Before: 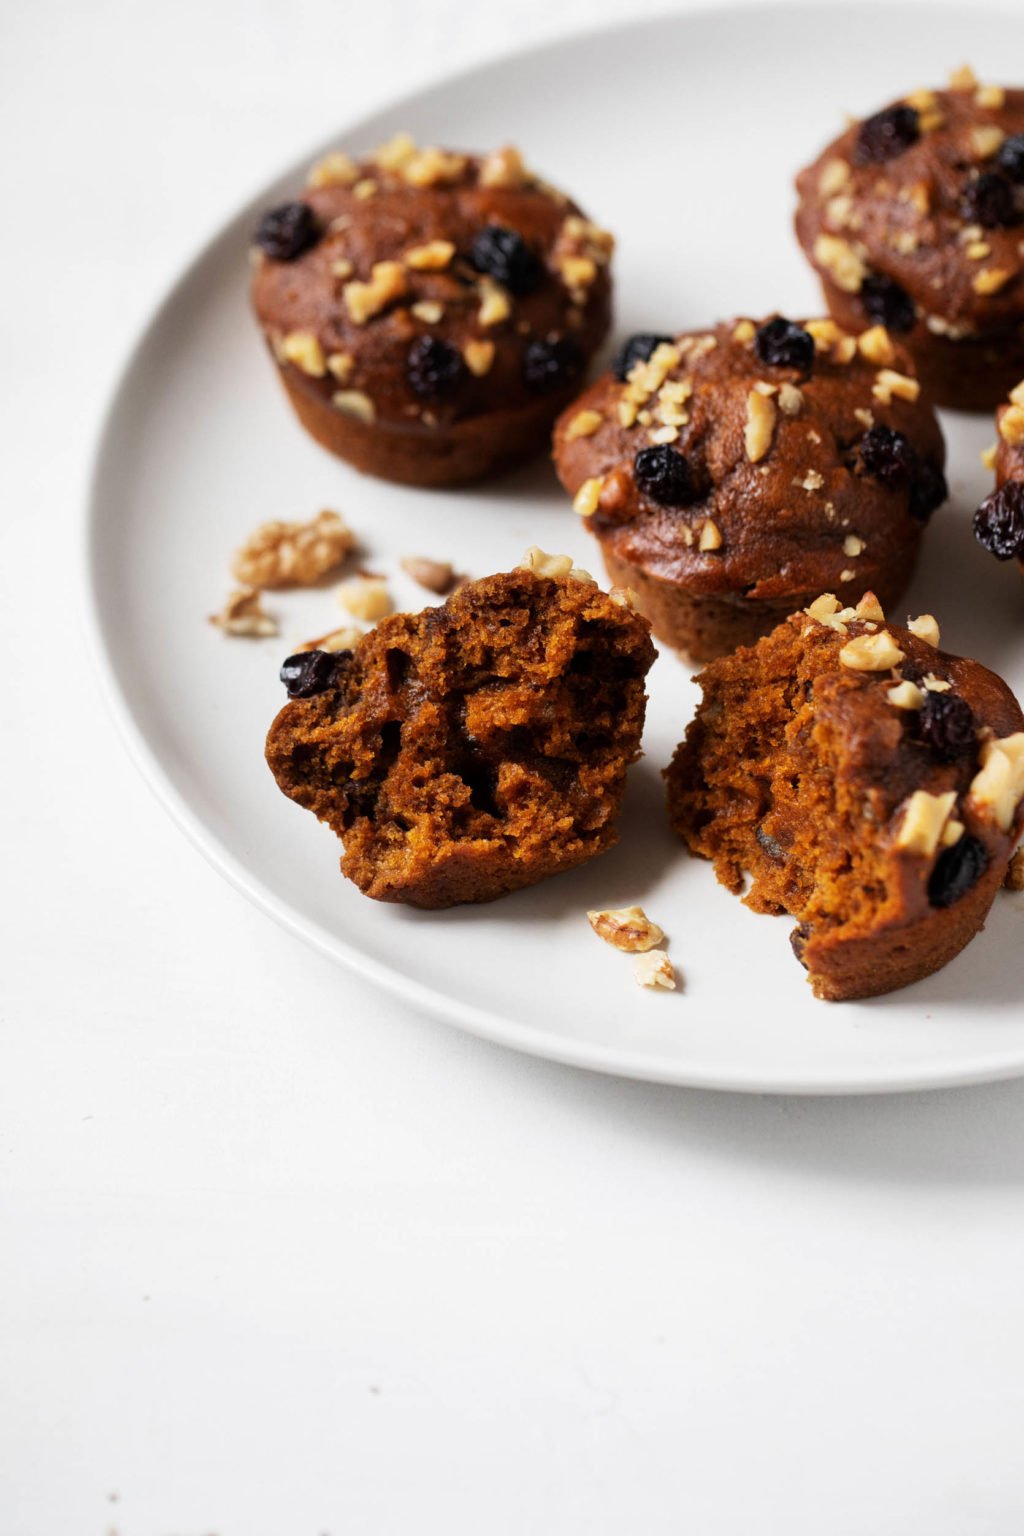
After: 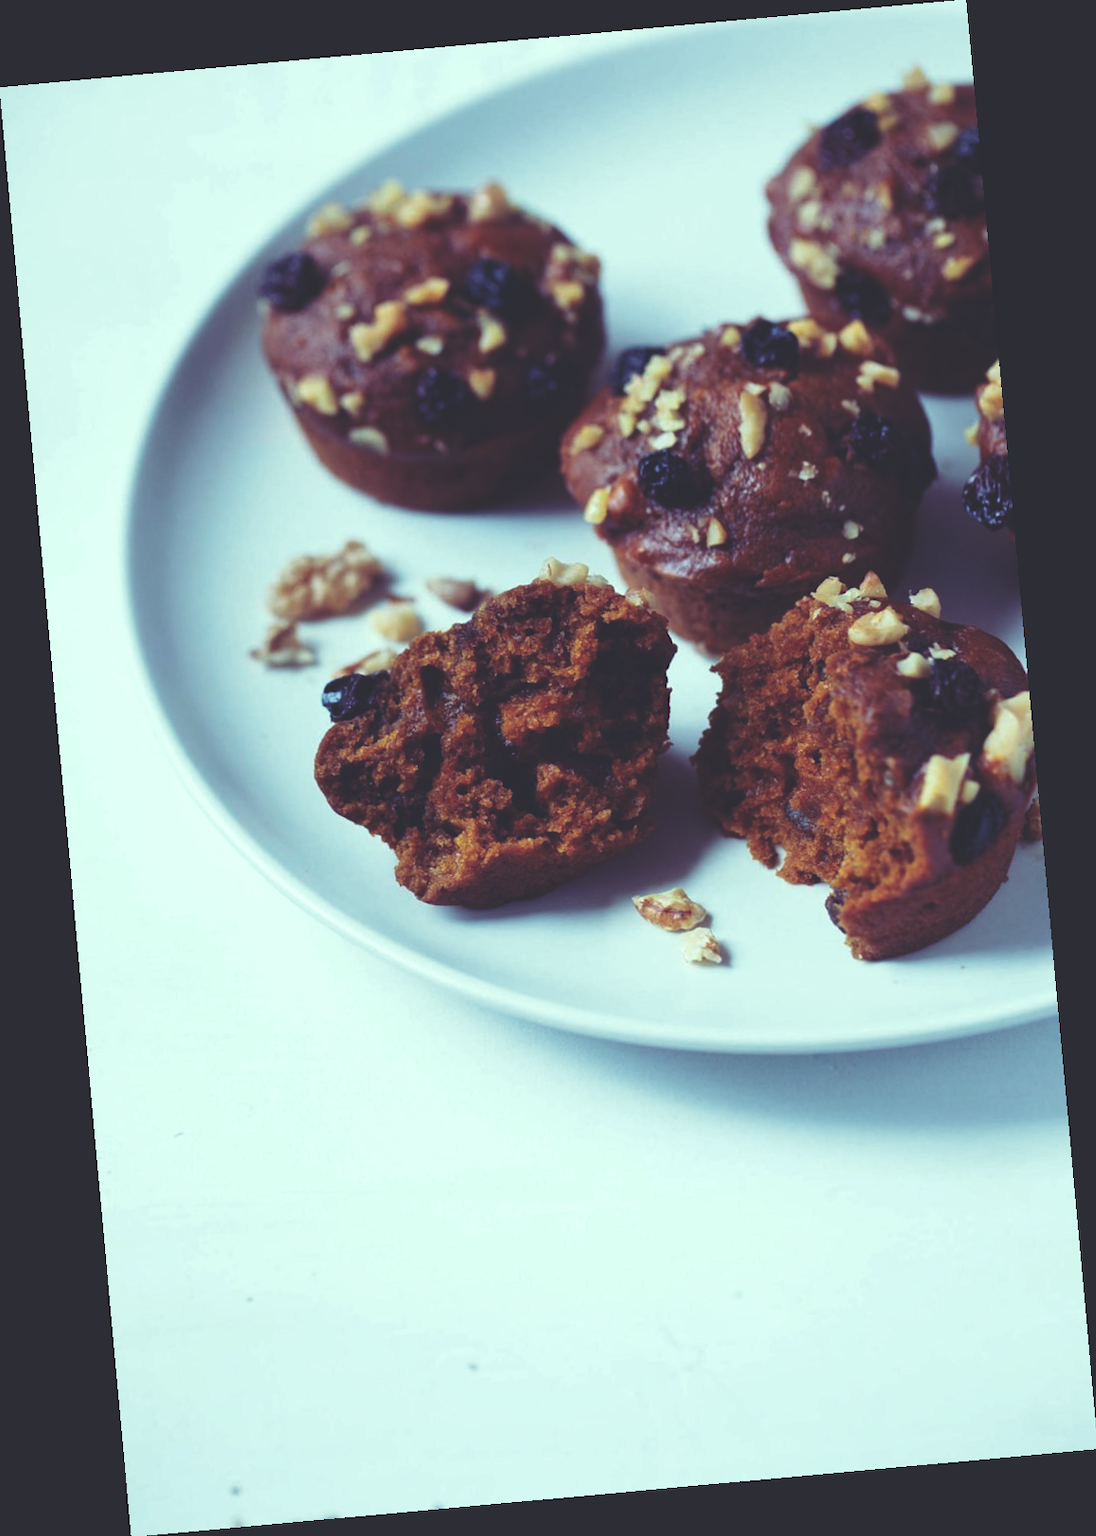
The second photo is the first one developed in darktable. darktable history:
rgb curve: curves: ch0 [(0, 0.186) (0.314, 0.284) (0.576, 0.466) (0.805, 0.691) (0.936, 0.886)]; ch1 [(0, 0.186) (0.314, 0.284) (0.581, 0.534) (0.771, 0.746) (0.936, 0.958)]; ch2 [(0, 0.216) (0.275, 0.39) (1, 1)], mode RGB, independent channels, compensate middle gray true, preserve colors none
rotate and perspective: rotation -5.2°, automatic cropping off
color zones: mix -62.47%
